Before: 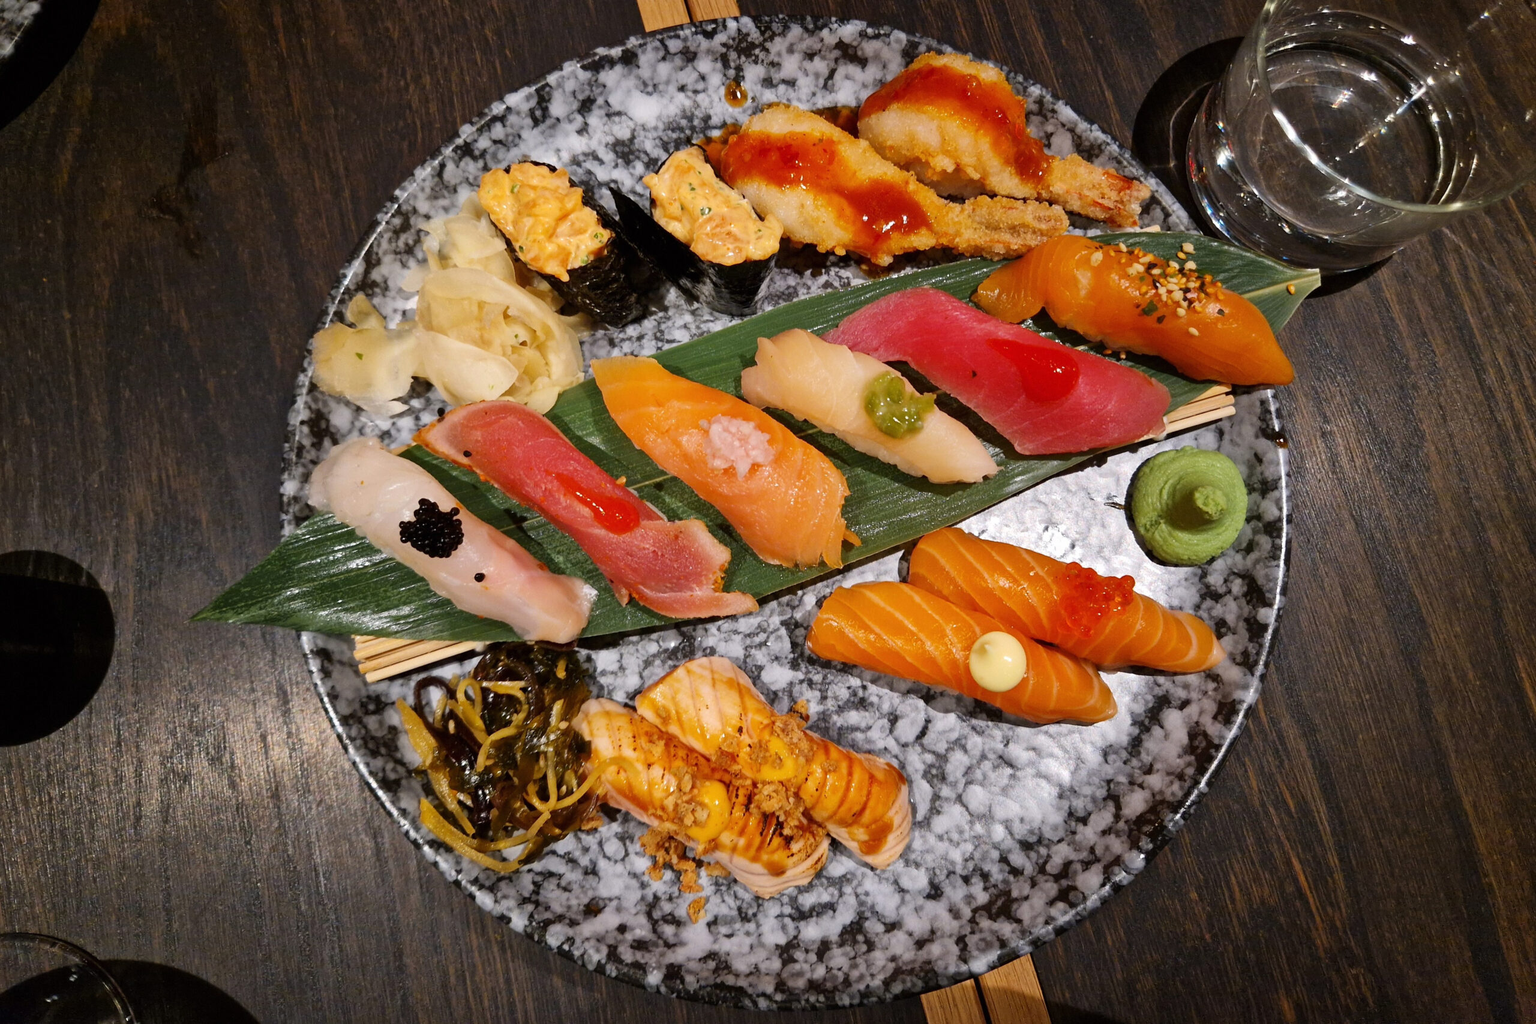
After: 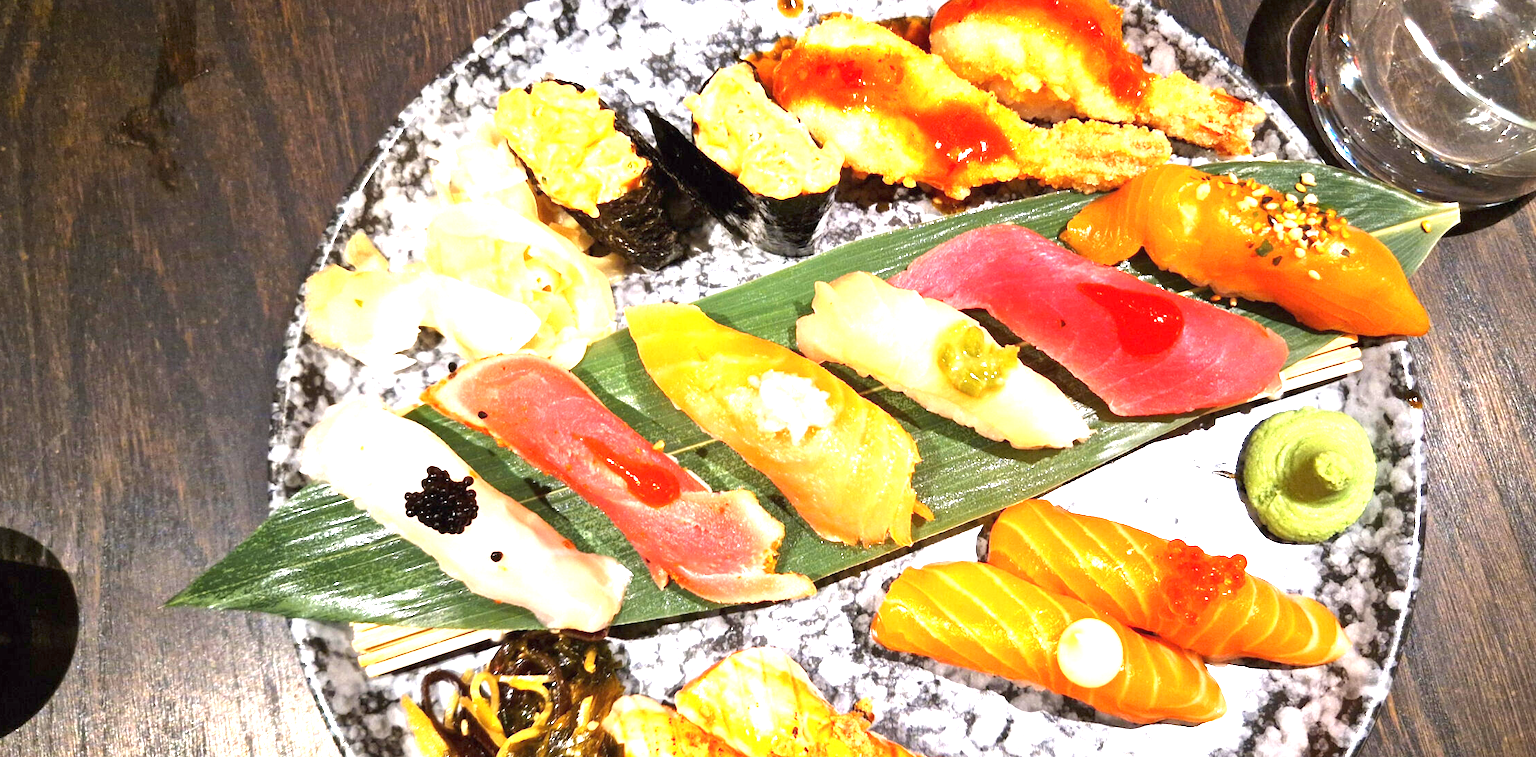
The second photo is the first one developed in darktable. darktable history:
exposure: black level correction 0, exposure 2 EV, compensate highlight preservation false
crop: left 3.015%, top 8.969%, right 9.647%, bottom 26.457%
